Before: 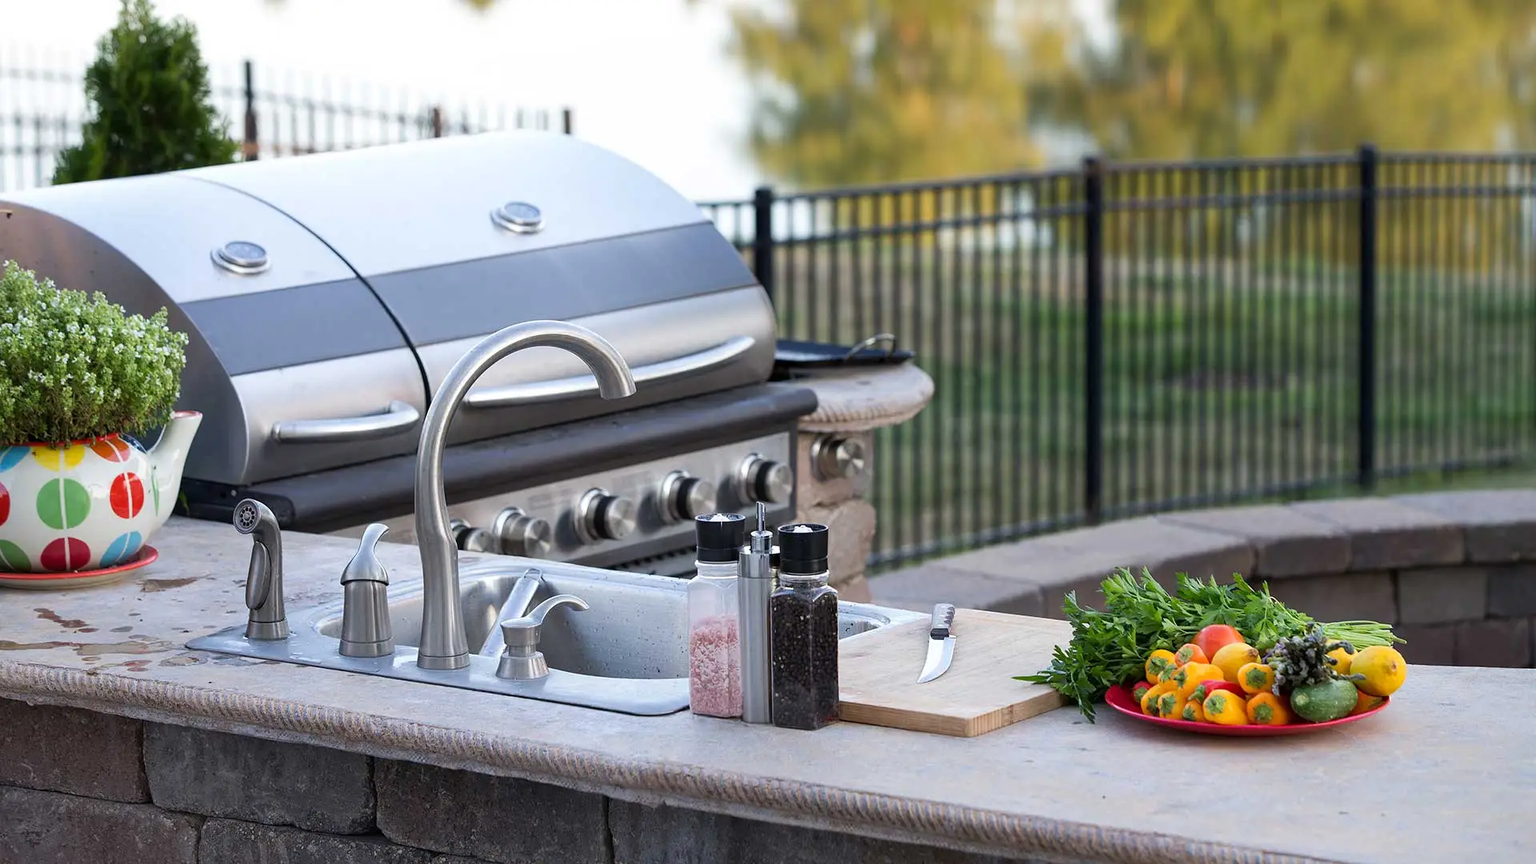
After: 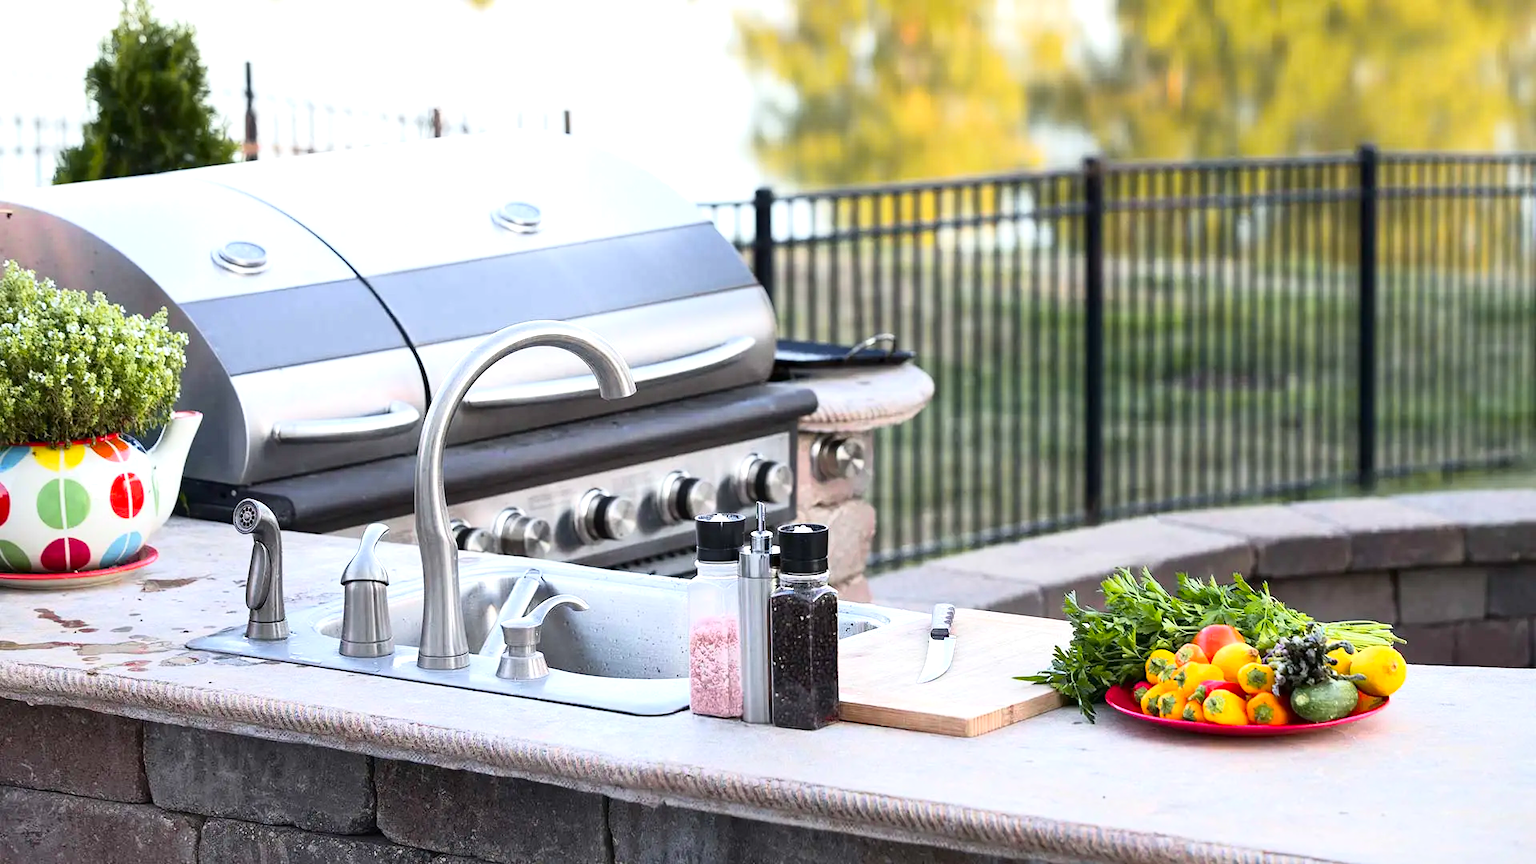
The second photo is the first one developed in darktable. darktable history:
tone curve: curves: ch0 [(0, 0.003) (0.117, 0.101) (0.257, 0.246) (0.408, 0.432) (0.632, 0.716) (0.795, 0.884) (1, 1)]; ch1 [(0, 0) (0.227, 0.197) (0.405, 0.421) (0.501, 0.501) (0.522, 0.526) (0.546, 0.564) (0.589, 0.602) (0.696, 0.761) (0.976, 0.992)]; ch2 [(0, 0) (0.208, 0.176) (0.377, 0.38) (0.5, 0.5) (0.537, 0.534) (0.571, 0.577) (0.627, 0.64) (0.698, 0.76) (1, 1)], color space Lab, independent channels, preserve colors none
exposure: exposure 0.563 EV, compensate exposure bias true, compensate highlight preservation false
